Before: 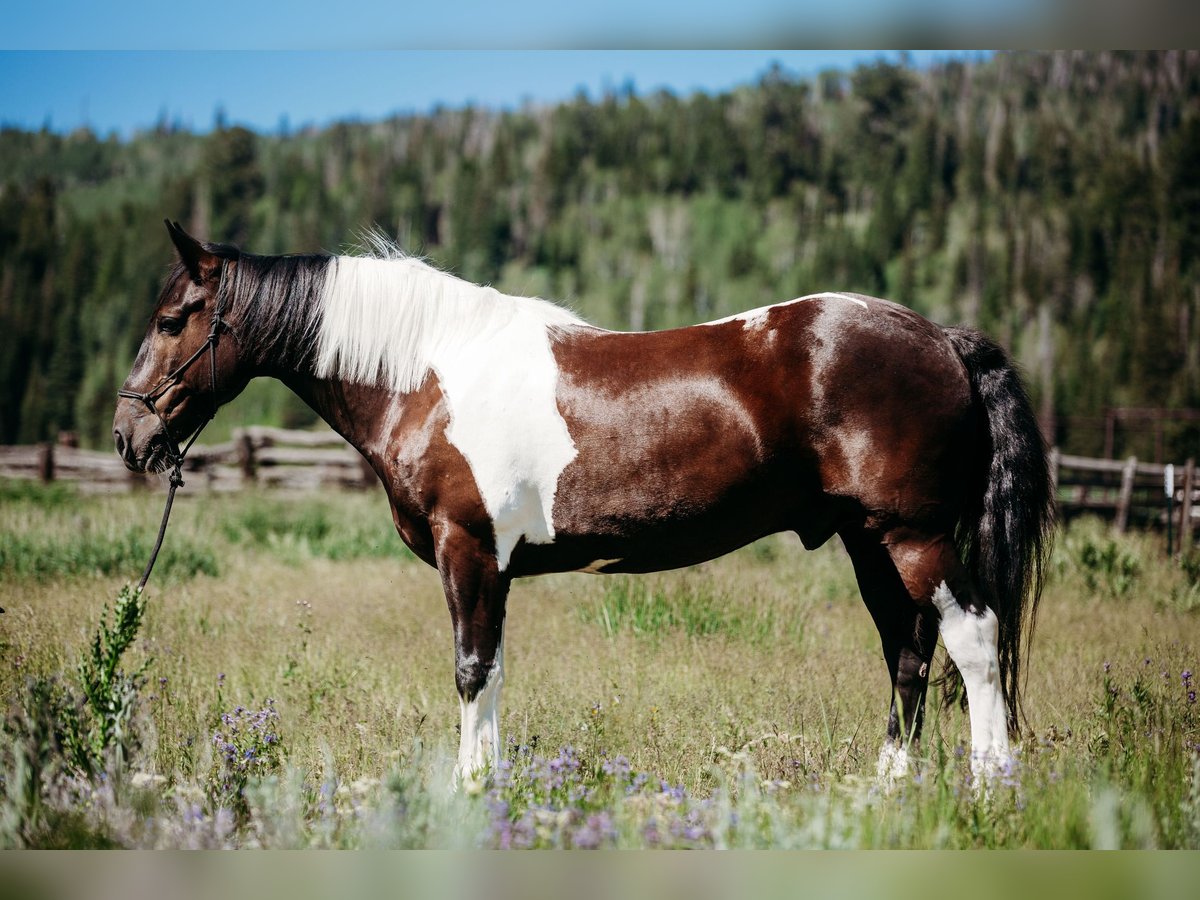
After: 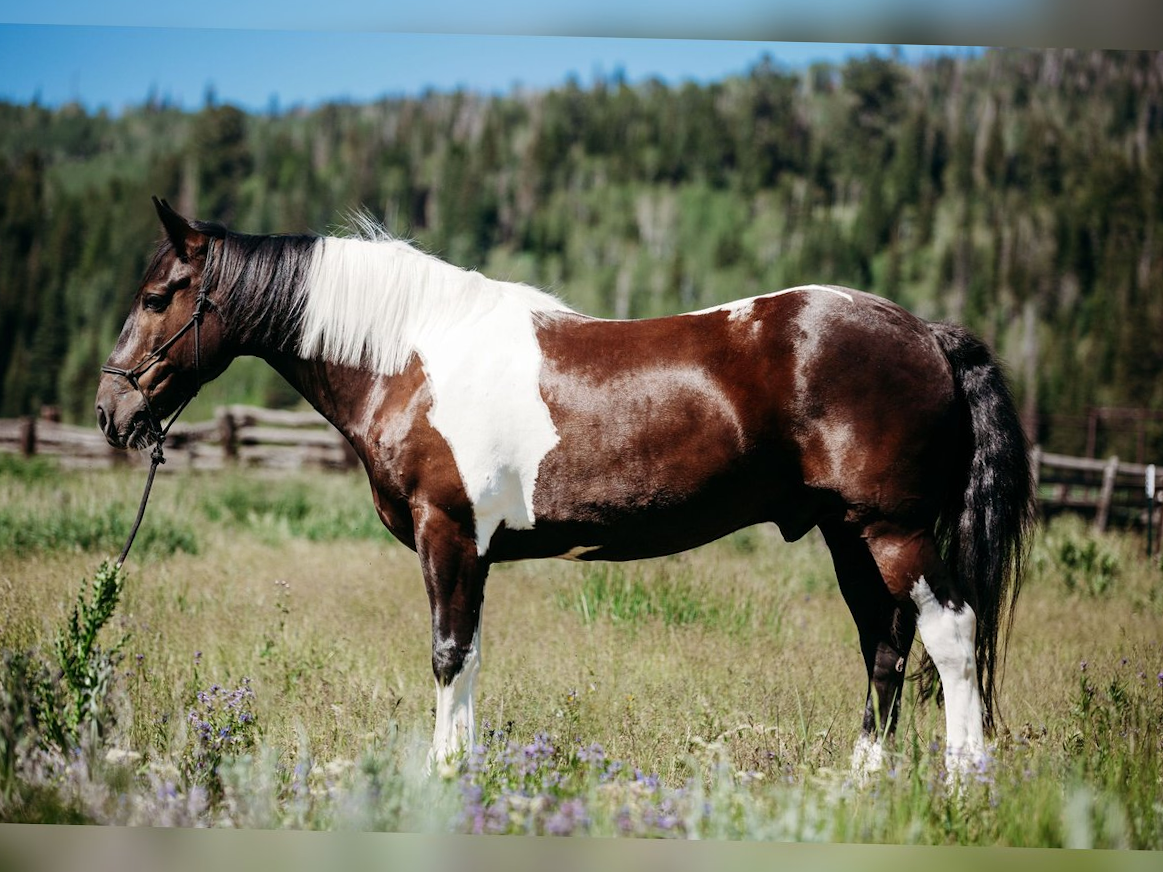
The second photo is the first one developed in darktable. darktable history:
crop and rotate: angle -1.36°
